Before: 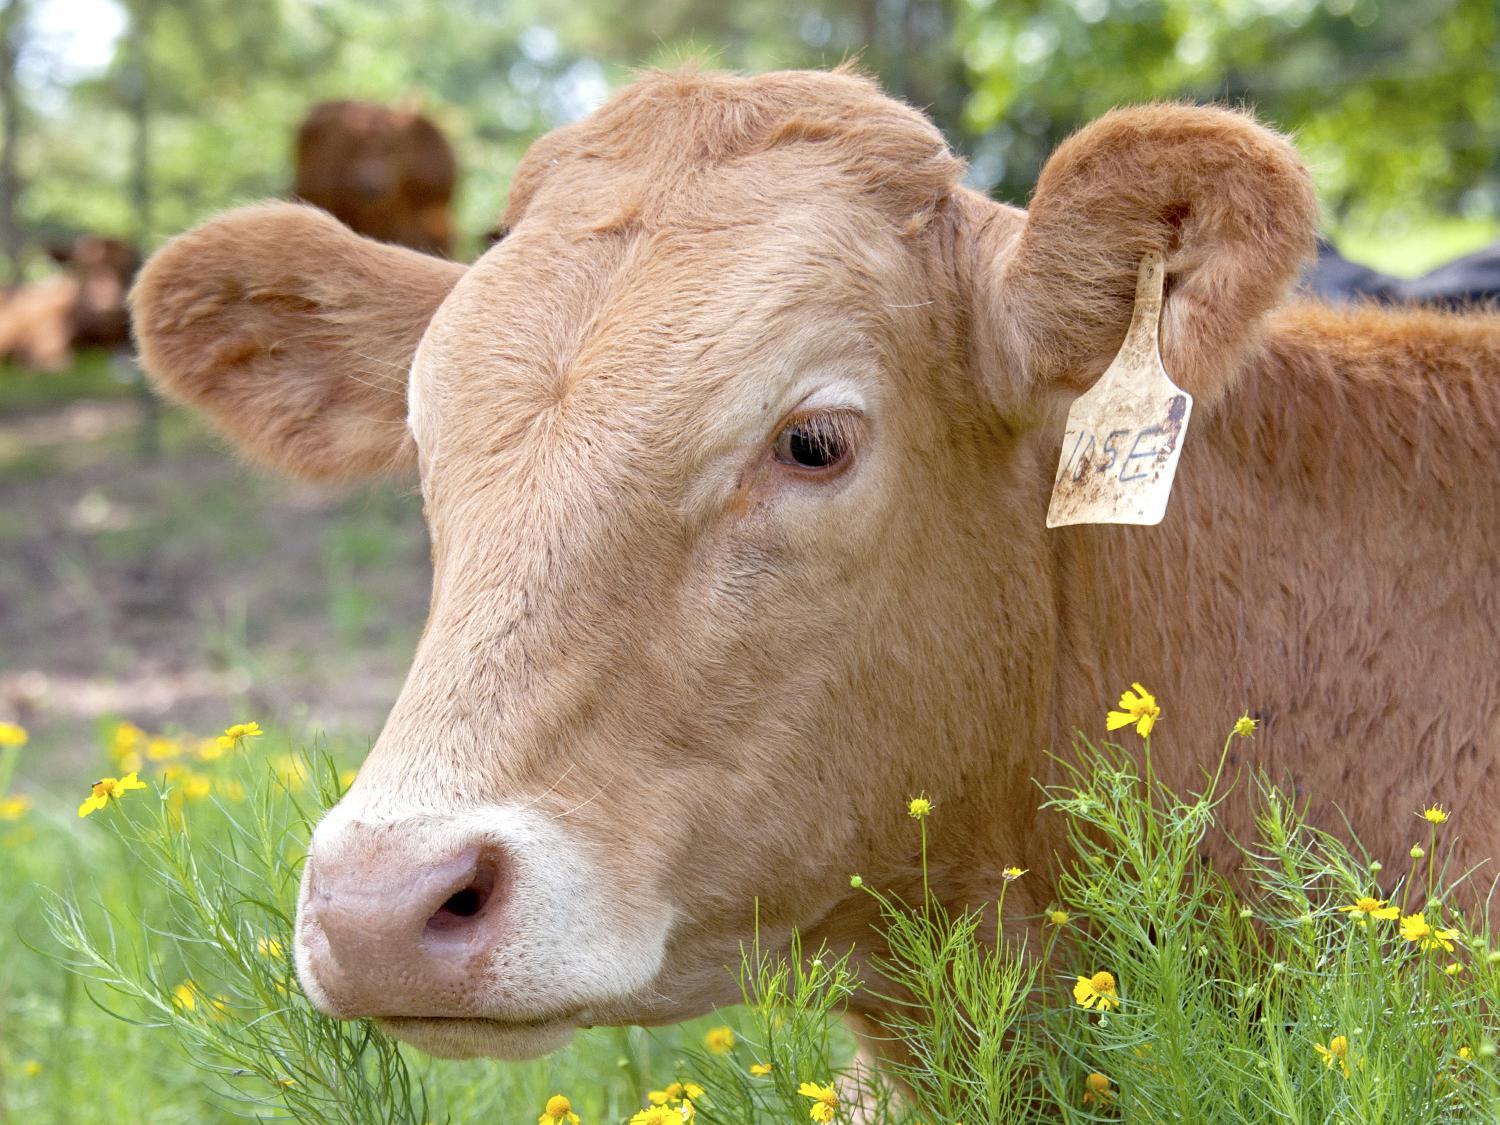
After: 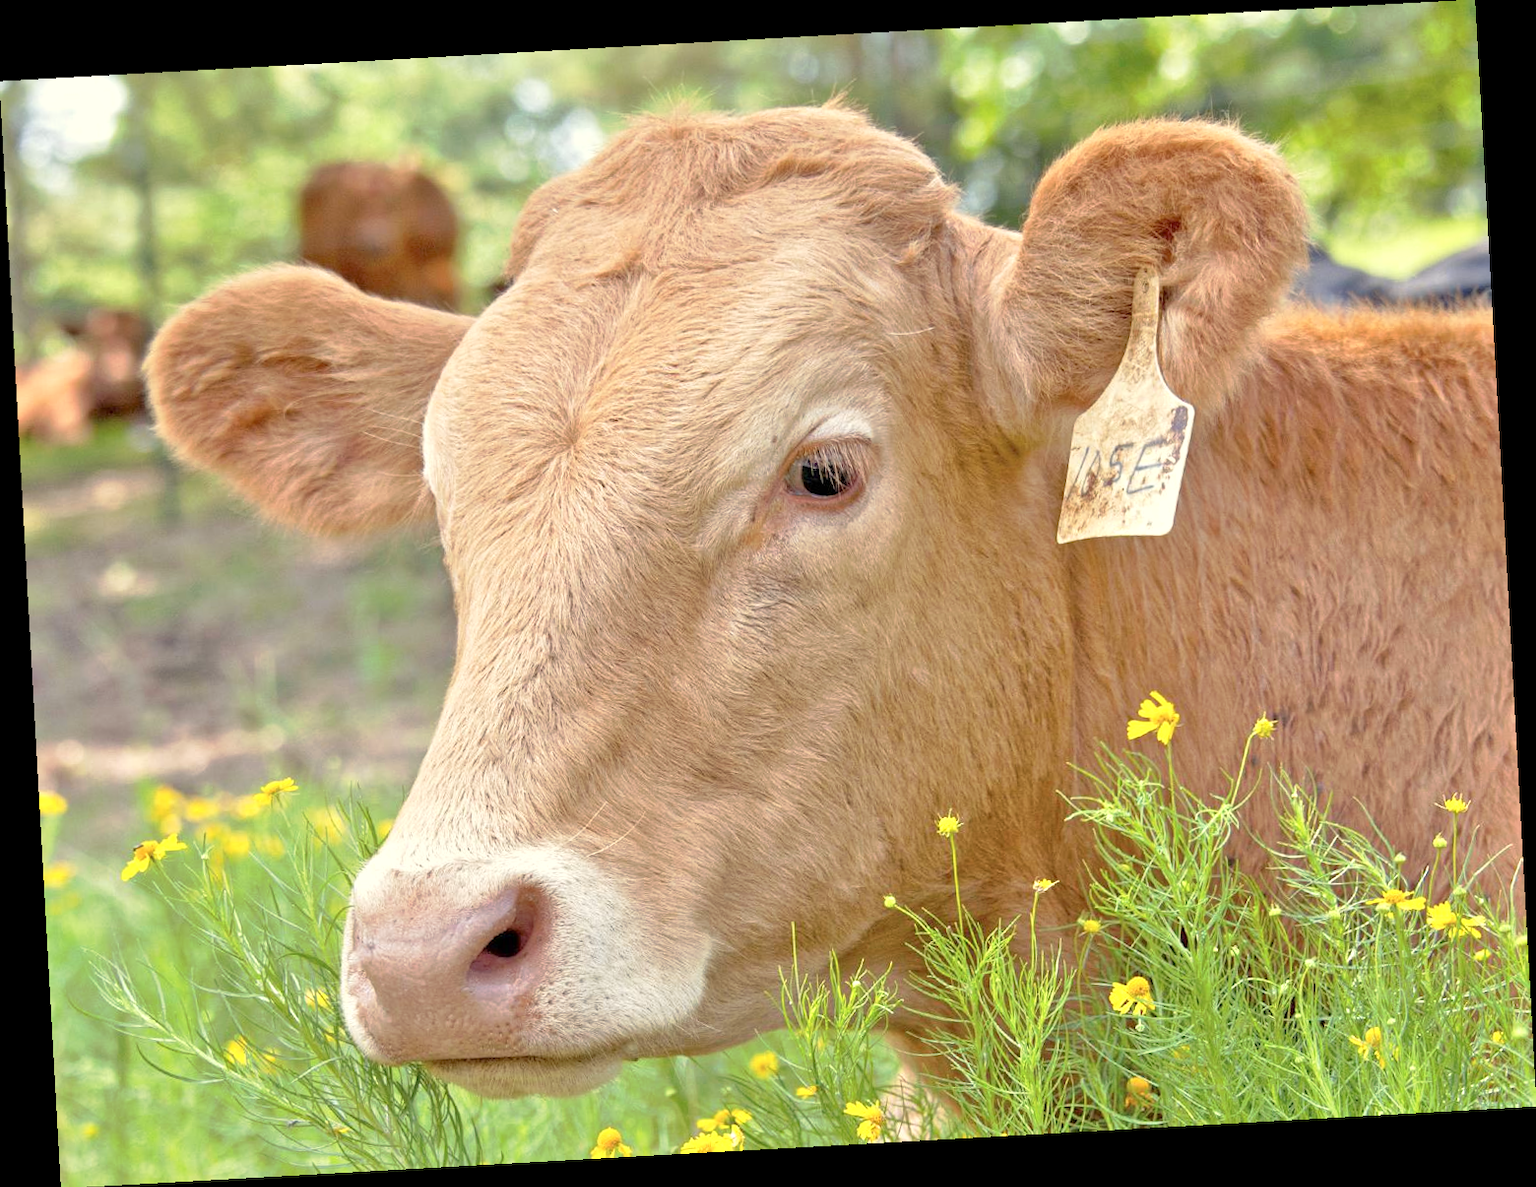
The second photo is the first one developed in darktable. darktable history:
tone equalizer: -7 EV 0.15 EV, -6 EV 0.6 EV, -5 EV 1.15 EV, -4 EV 1.33 EV, -3 EV 1.15 EV, -2 EV 0.6 EV, -1 EV 0.15 EV, mask exposure compensation -0.5 EV
rotate and perspective: rotation -3.18°, automatic cropping off
tone curve: curves: ch0 [(0, 0) (0.003, 0.005) (0.011, 0.019) (0.025, 0.04) (0.044, 0.064) (0.069, 0.095) (0.1, 0.129) (0.136, 0.169) (0.177, 0.207) (0.224, 0.247) (0.277, 0.298) (0.335, 0.354) (0.399, 0.416) (0.468, 0.478) (0.543, 0.553) (0.623, 0.634) (0.709, 0.709) (0.801, 0.817) (0.898, 0.912) (1, 1)], preserve colors none
white balance: red 1.029, blue 0.92
